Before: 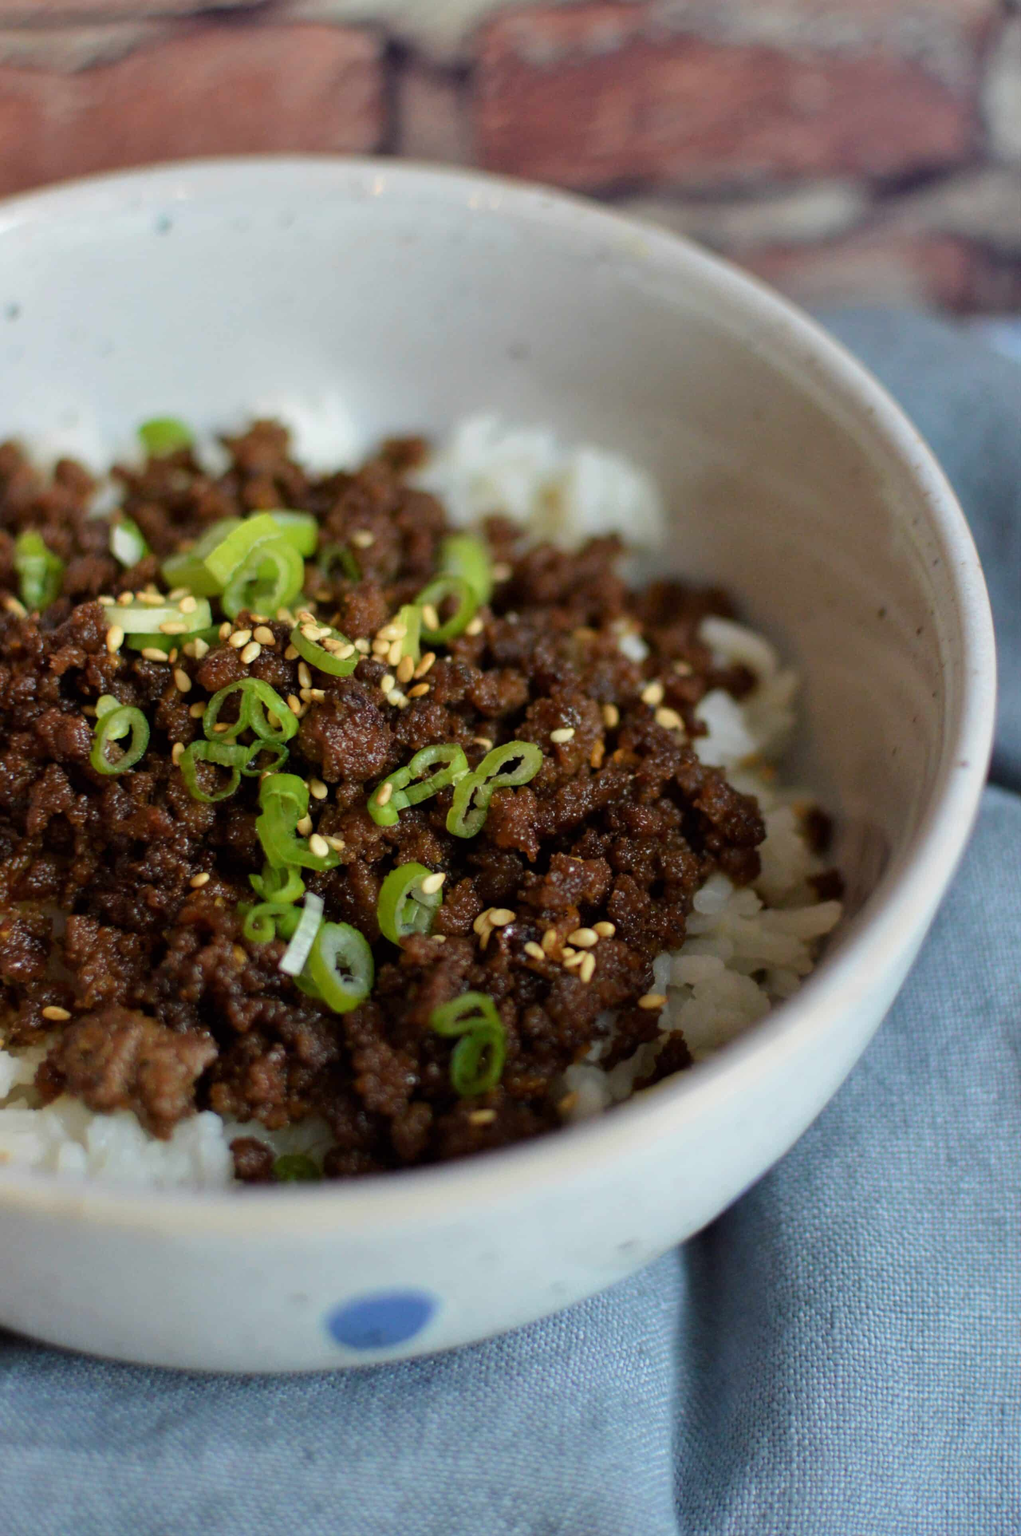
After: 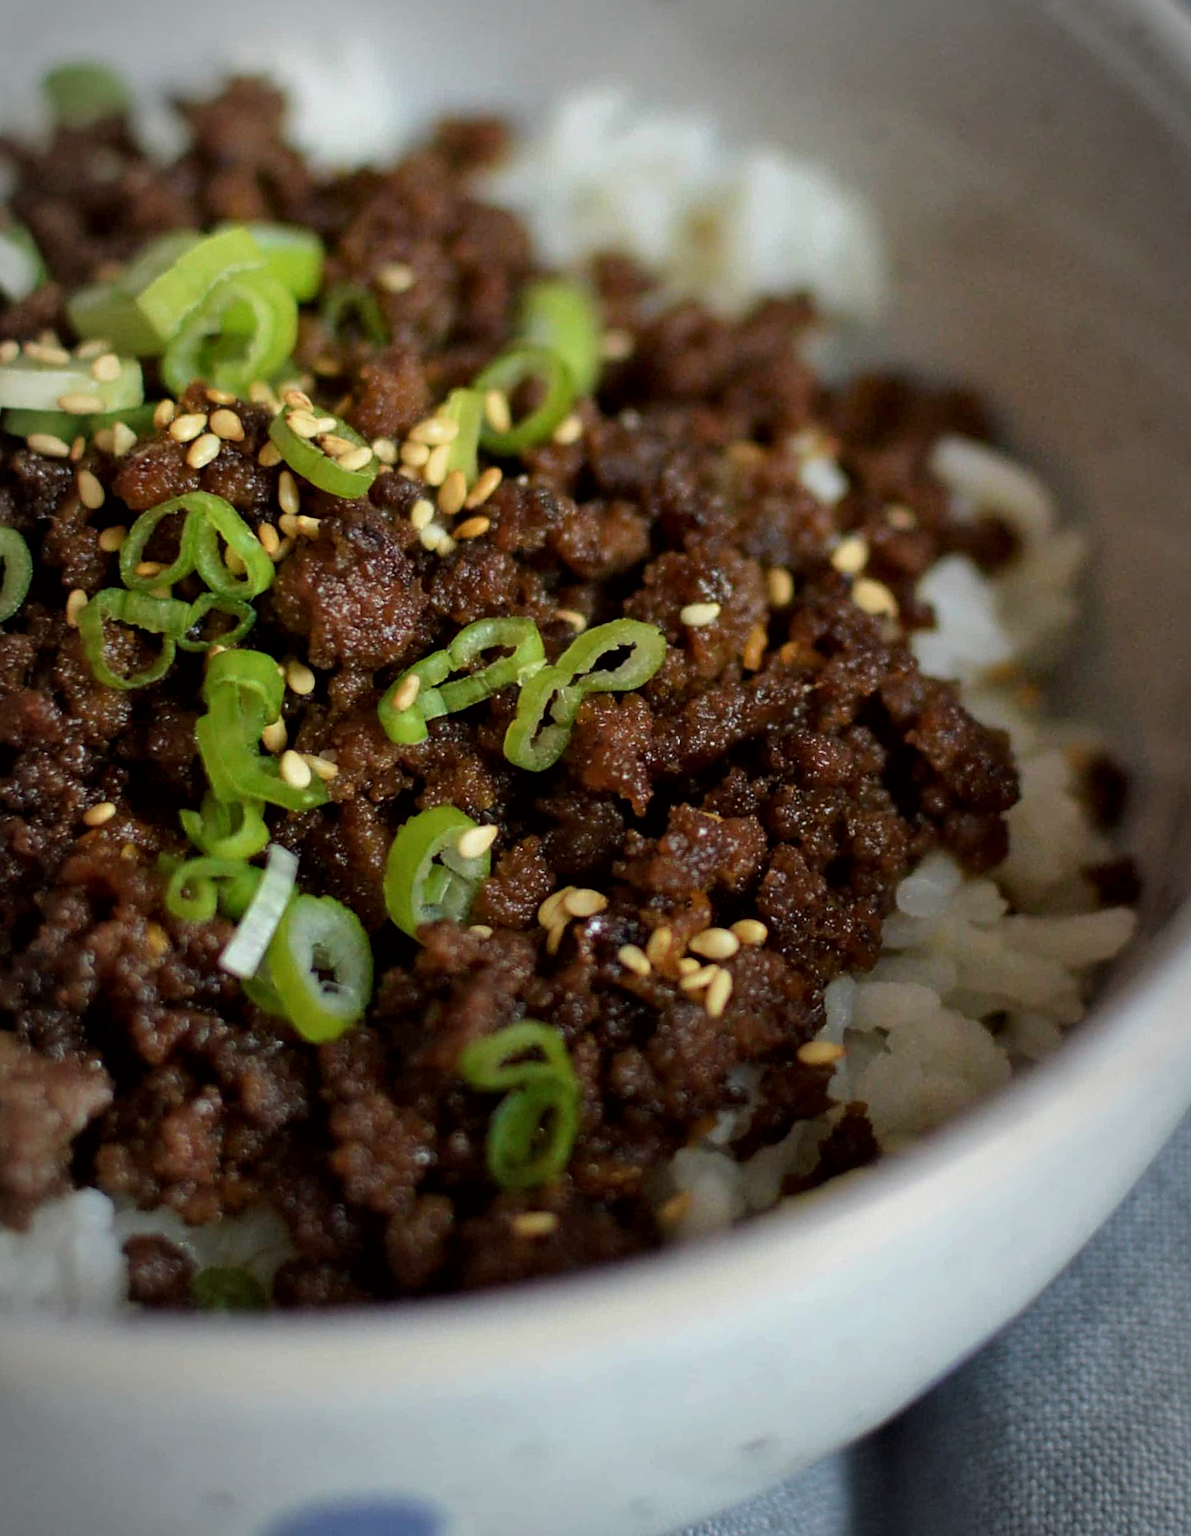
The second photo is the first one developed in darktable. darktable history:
vignetting: center (-0.033, -0.036), automatic ratio true
sharpen: on, module defaults
local contrast: mode bilateral grid, contrast 20, coarseness 50, detail 120%, midtone range 0.2
crop and rotate: angle -3.34°, left 9.812%, top 21.142%, right 12.008%, bottom 11.817%
